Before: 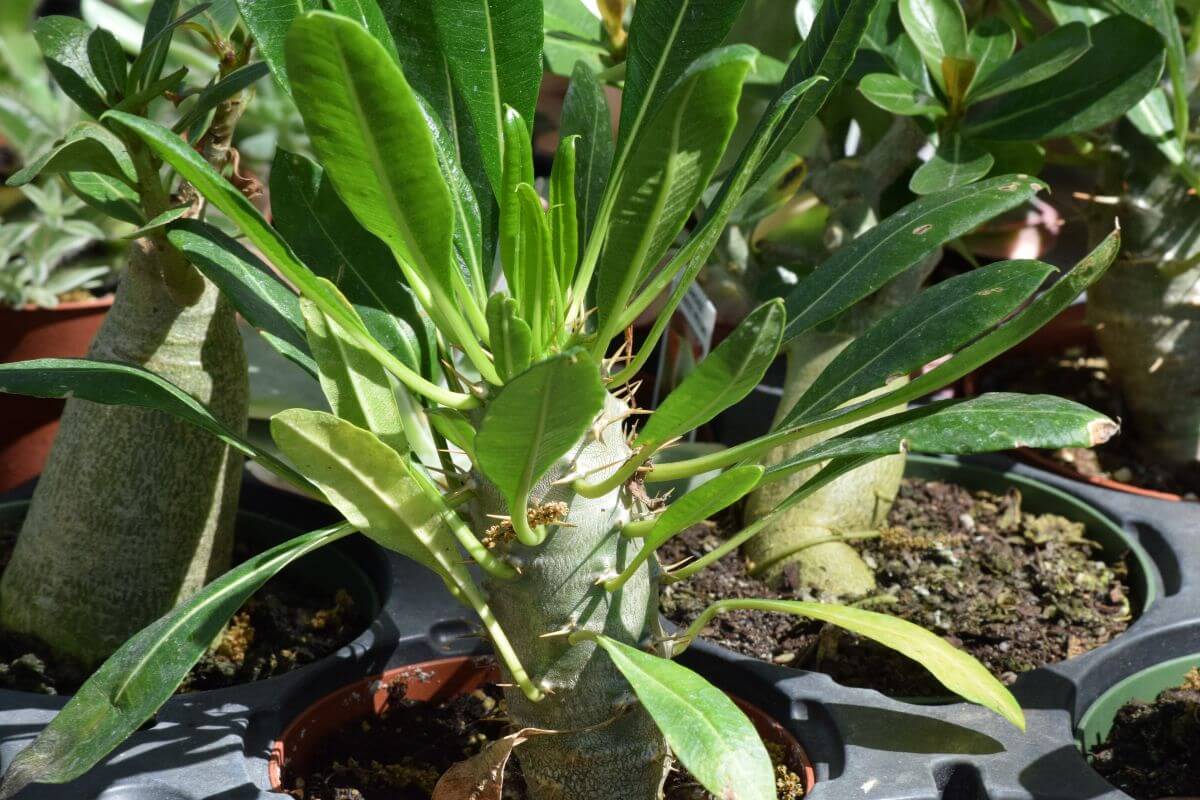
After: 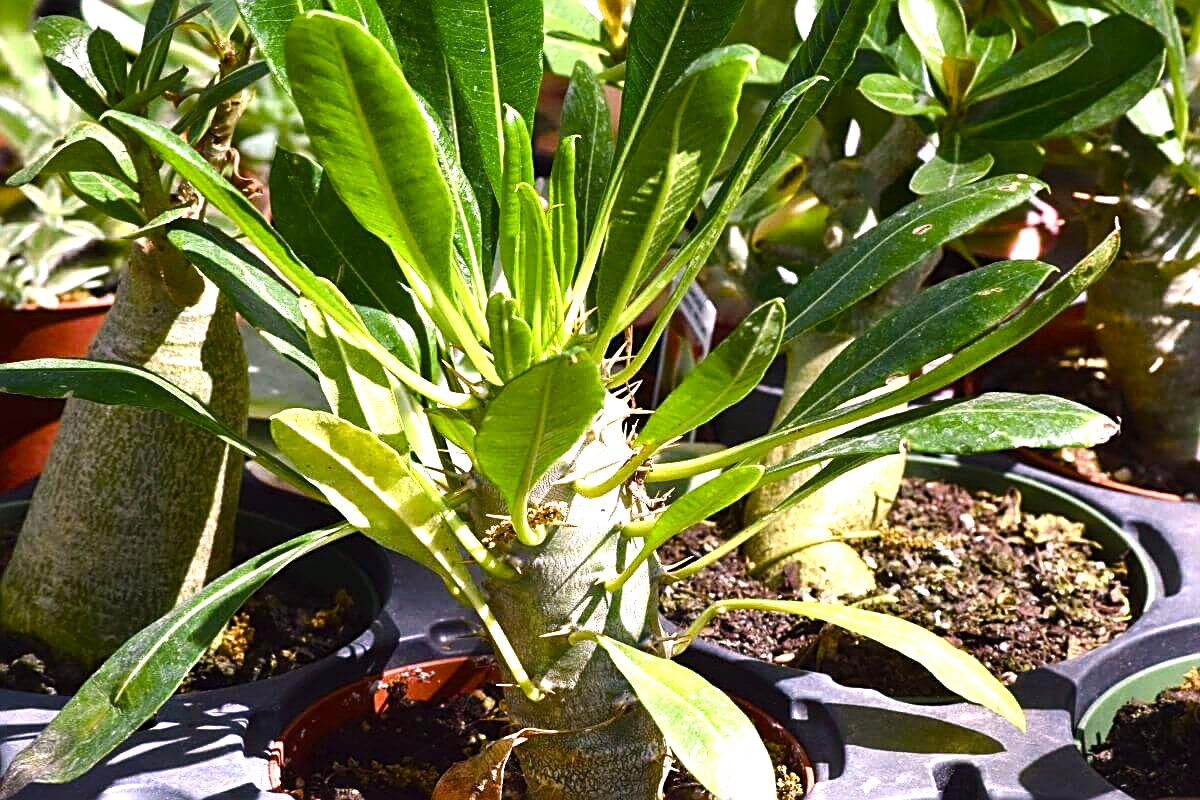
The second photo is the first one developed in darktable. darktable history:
exposure: black level correction -0.002, exposure 0.537 EV, compensate exposure bias true, compensate highlight preservation false
color balance rgb: perceptual saturation grading › global saturation 45.598%, perceptual saturation grading › highlights -50.326%, perceptual saturation grading › shadows 30.142%, perceptual brilliance grading › highlights 13.14%, perceptual brilliance grading › mid-tones 8.135%, perceptual brilliance grading › shadows -17.193%, global vibrance 20%
color calibration: output R [1.063, -0.012, -0.003, 0], output B [-0.079, 0.047, 1, 0], illuminant as shot in camera, x 0.358, y 0.373, temperature 4628.91 K
sharpen: radius 2.548, amount 0.644
